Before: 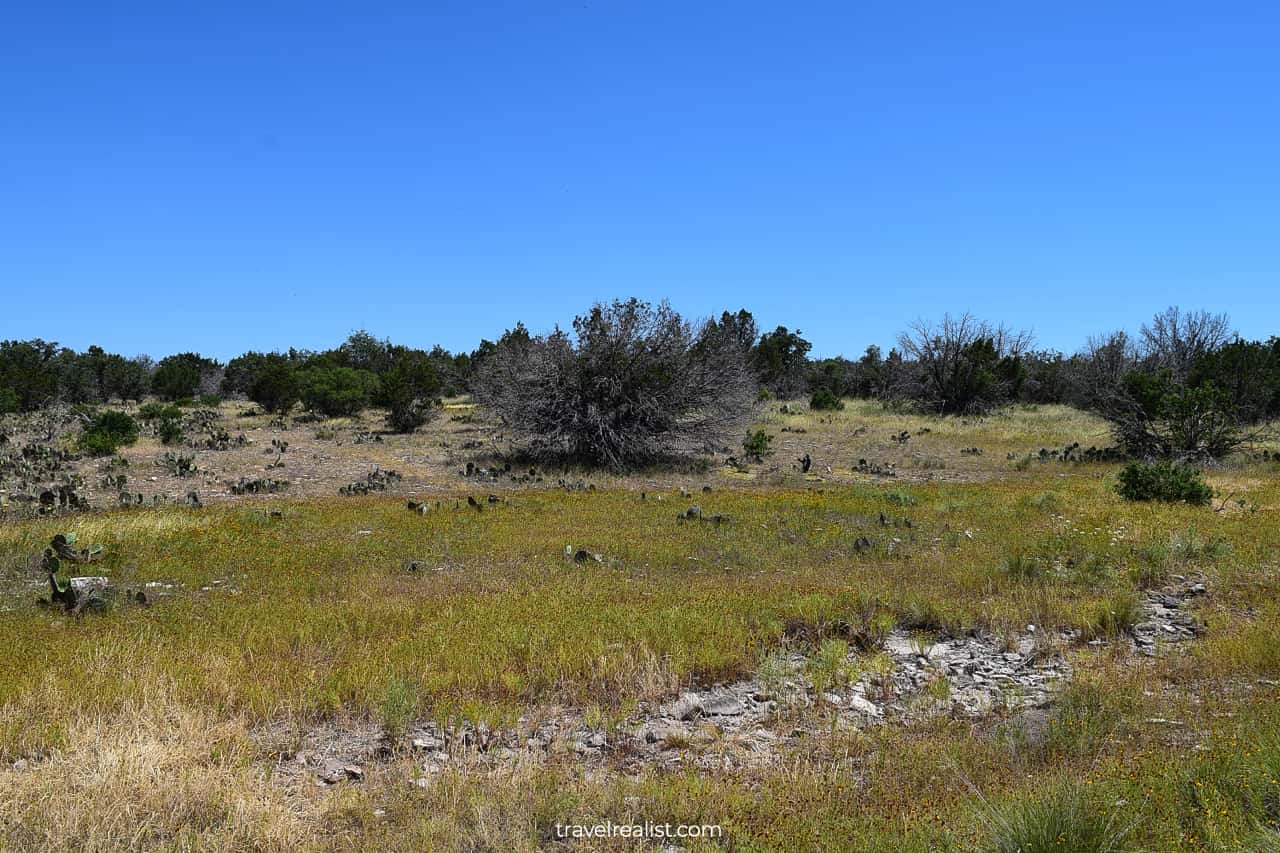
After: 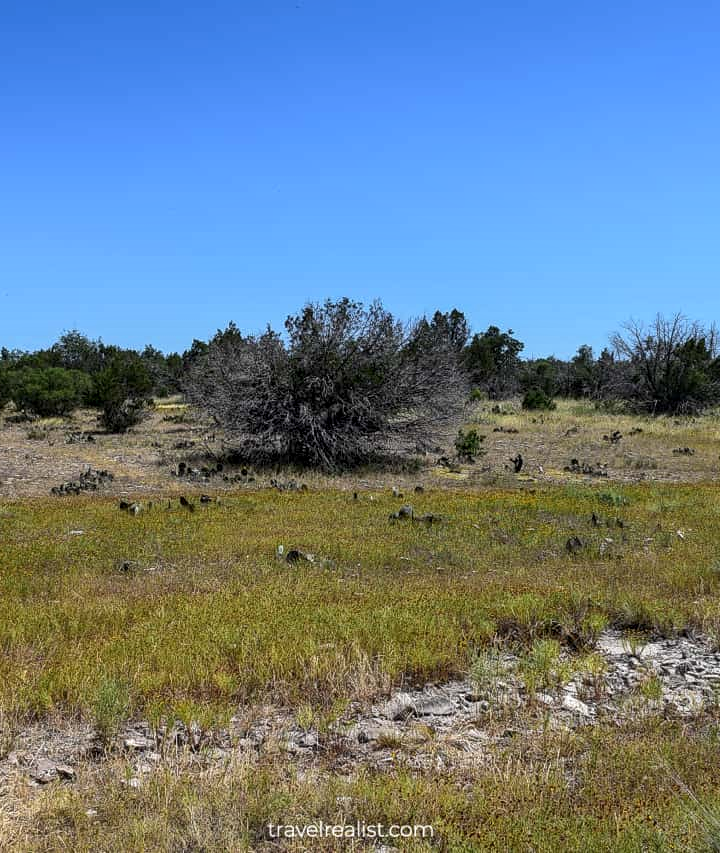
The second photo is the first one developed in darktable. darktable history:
crop and rotate: left 22.516%, right 21.234%
local contrast: on, module defaults
shadows and highlights: highlights 70.7, soften with gaussian
